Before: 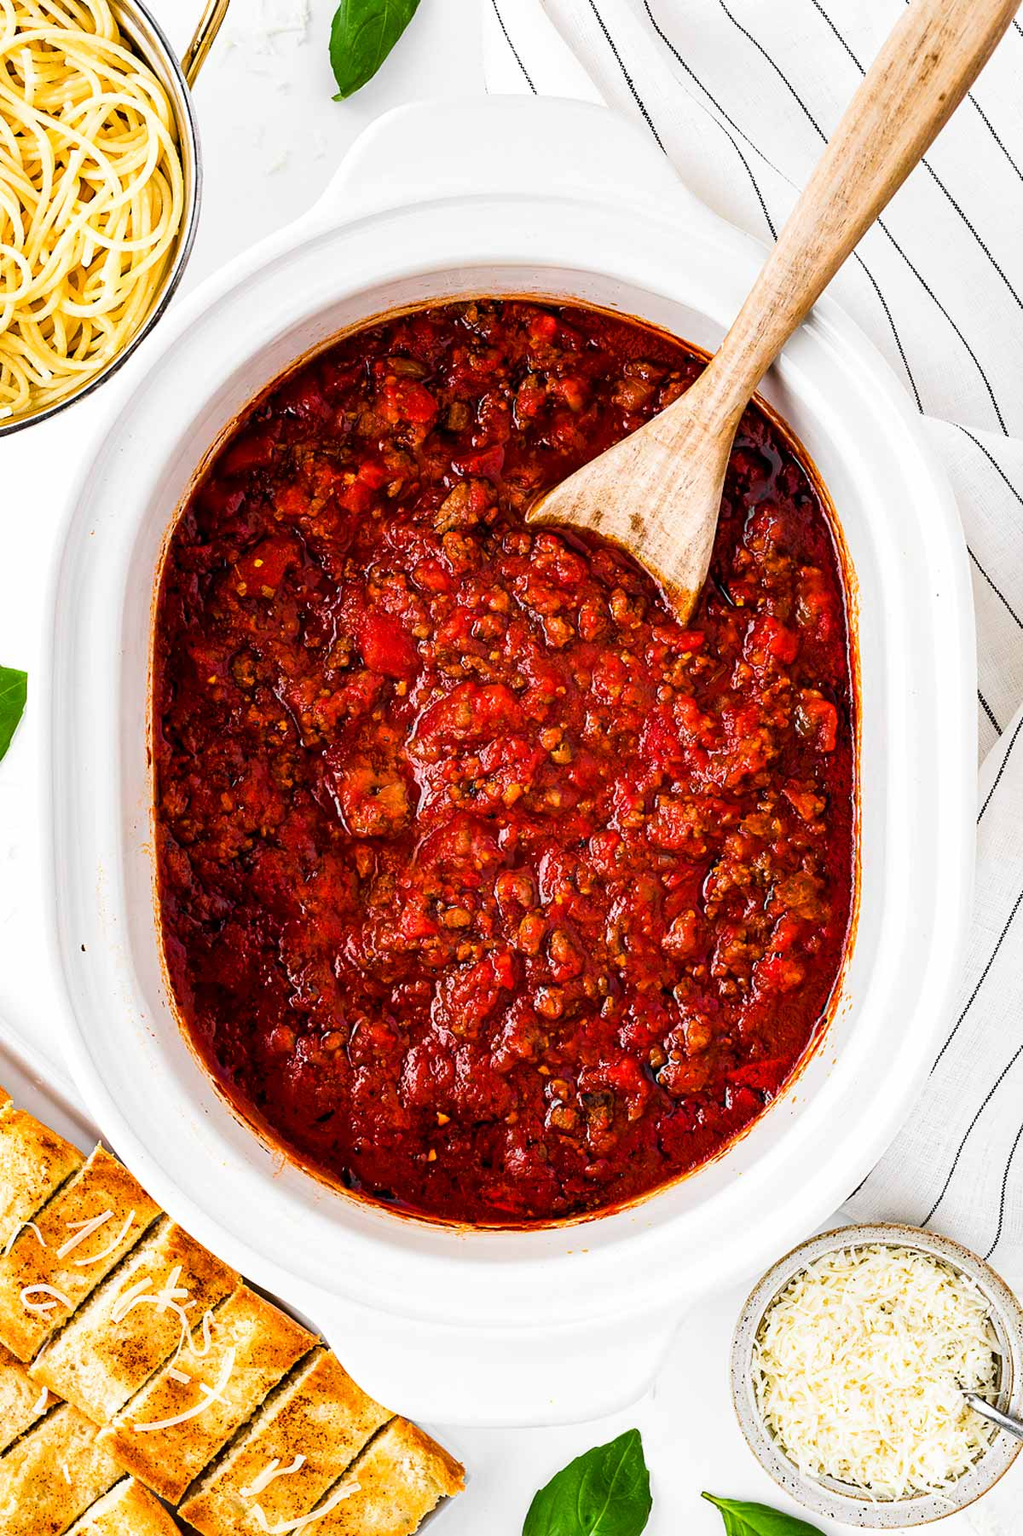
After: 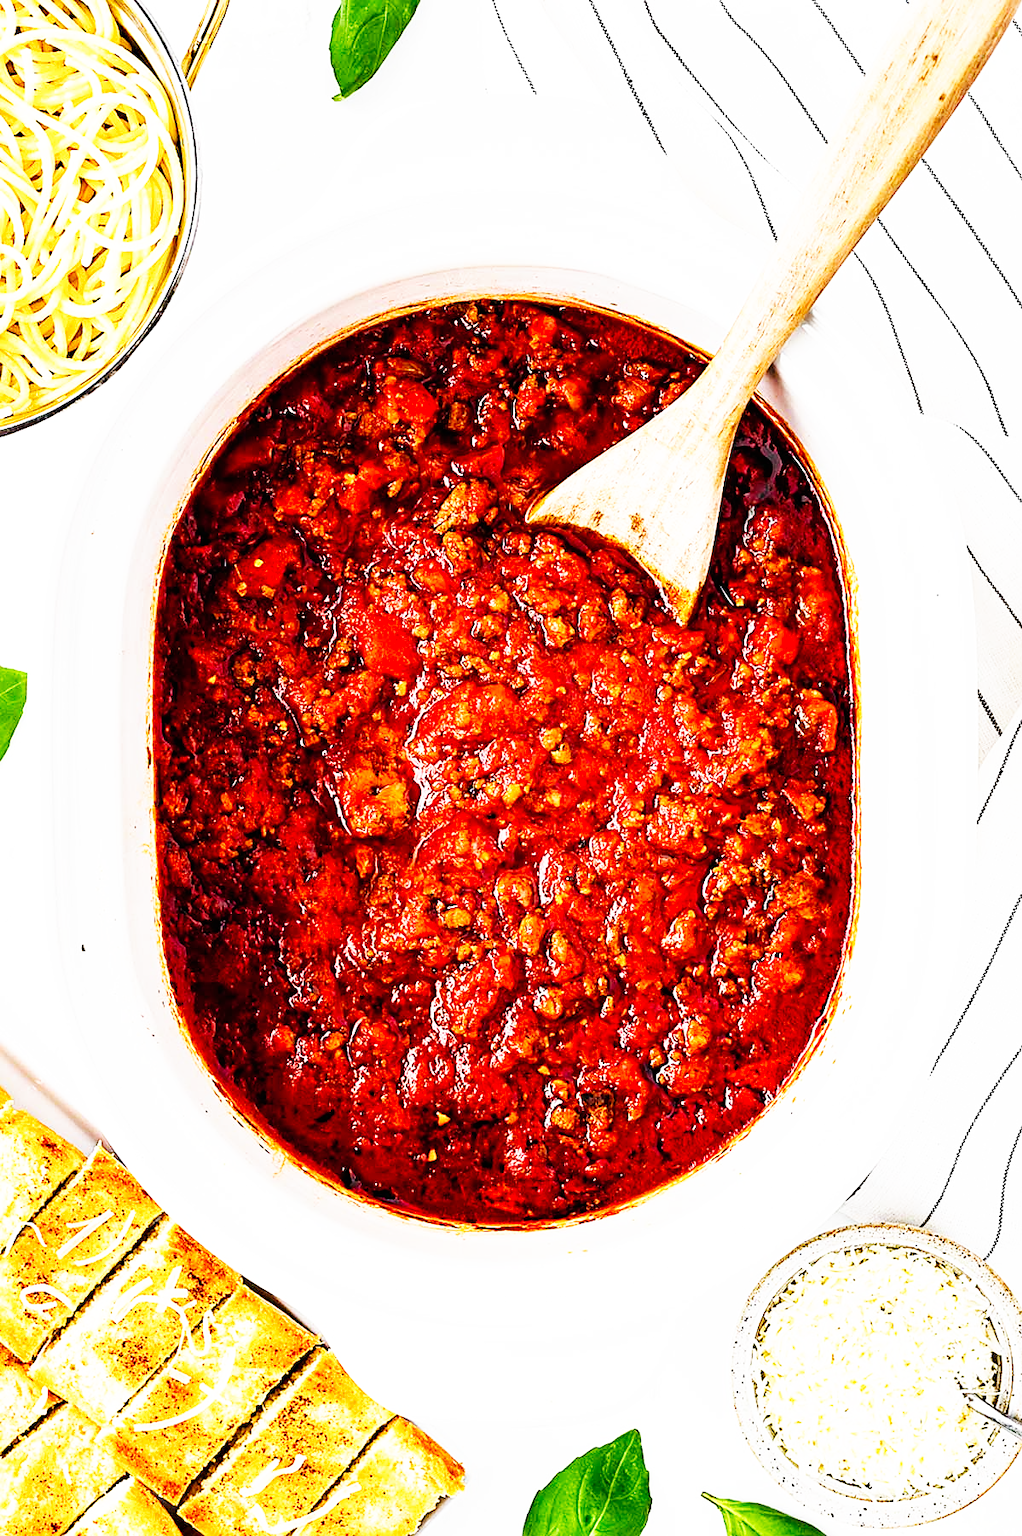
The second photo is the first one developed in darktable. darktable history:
sharpen: on, module defaults
contrast brightness saturation: saturation -0.051
base curve: curves: ch0 [(0, 0) (0.007, 0.004) (0.027, 0.03) (0.046, 0.07) (0.207, 0.54) (0.442, 0.872) (0.673, 0.972) (1, 1)], preserve colors none
